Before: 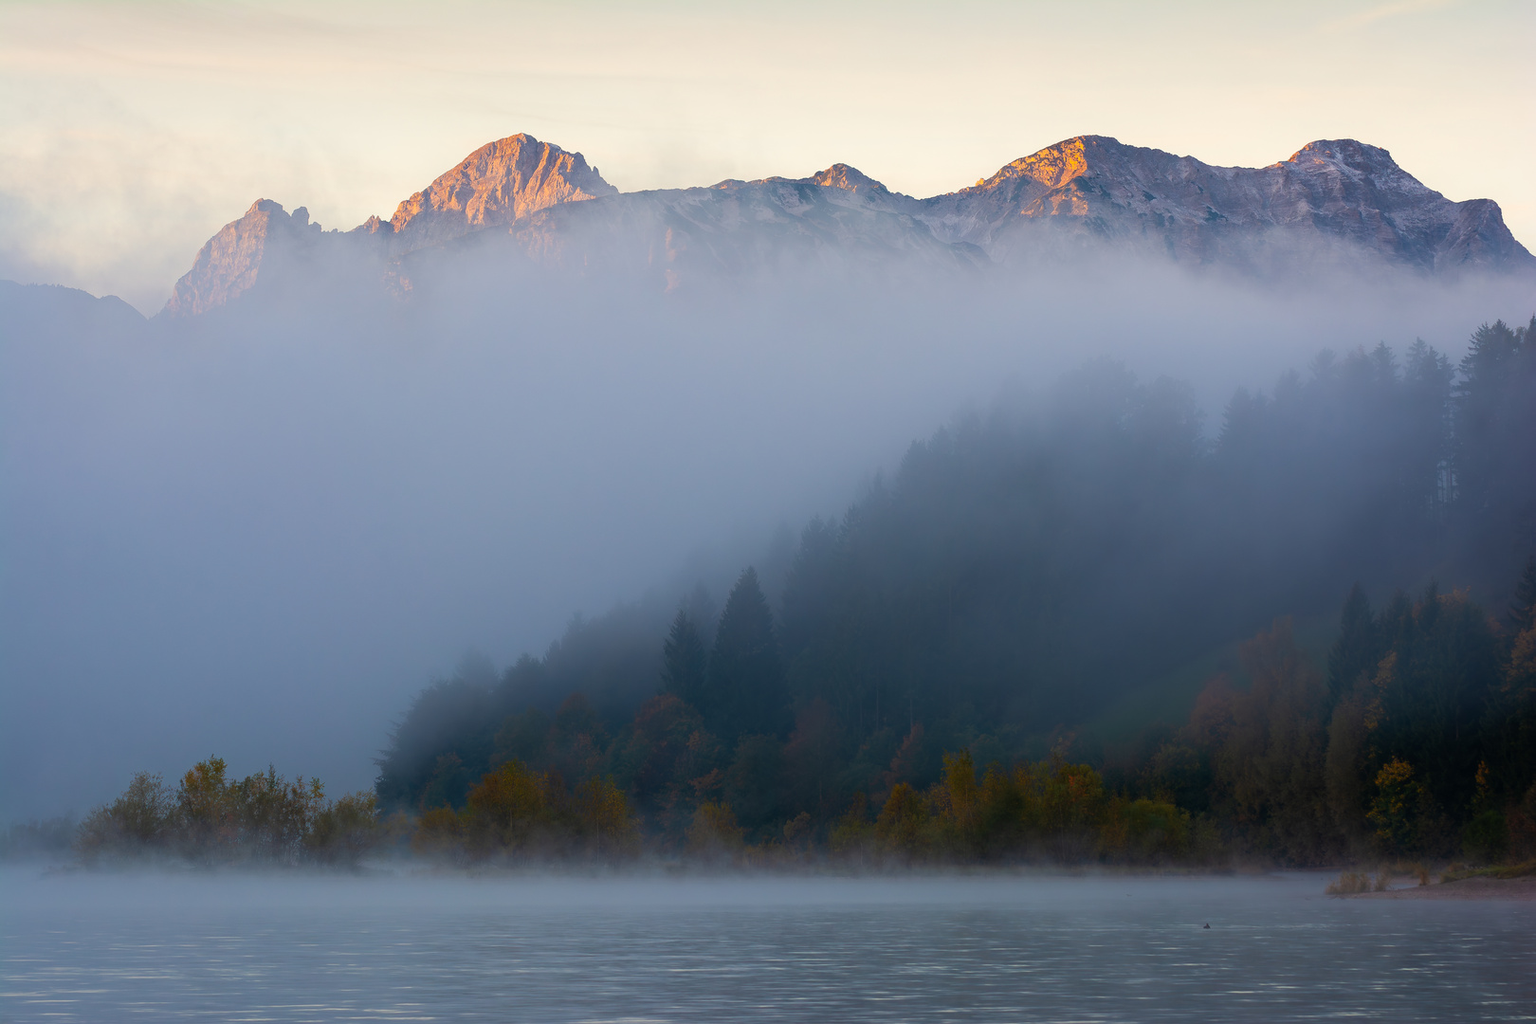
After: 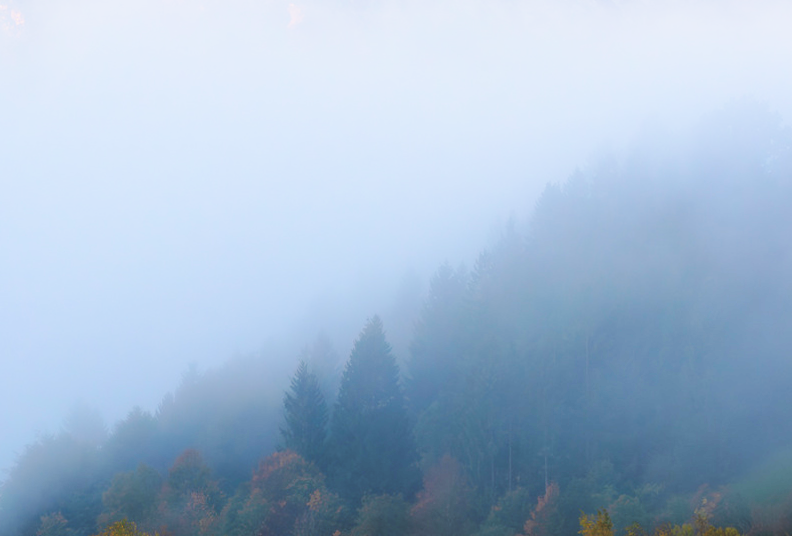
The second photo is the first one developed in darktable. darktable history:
rgb levels: preserve colors max RGB
crop: left 25%, top 25%, right 25%, bottom 25%
rotate and perspective: rotation 0.226°, lens shift (vertical) -0.042, crop left 0.023, crop right 0.982, crop top 0.006, crop bottom 0.994
contrast brightness saturation: brightness 0.28
tone equalizer: on, module defaults
base curve: curves: ch0 [(0, 0) (0.028, 0.03) (0.121, 0.232) (0.46, 0.748) (0.859, 0.968) (1, 1)], preserve colors none
exposure: exposure 0.3 EV, compensate highlight preservation false
